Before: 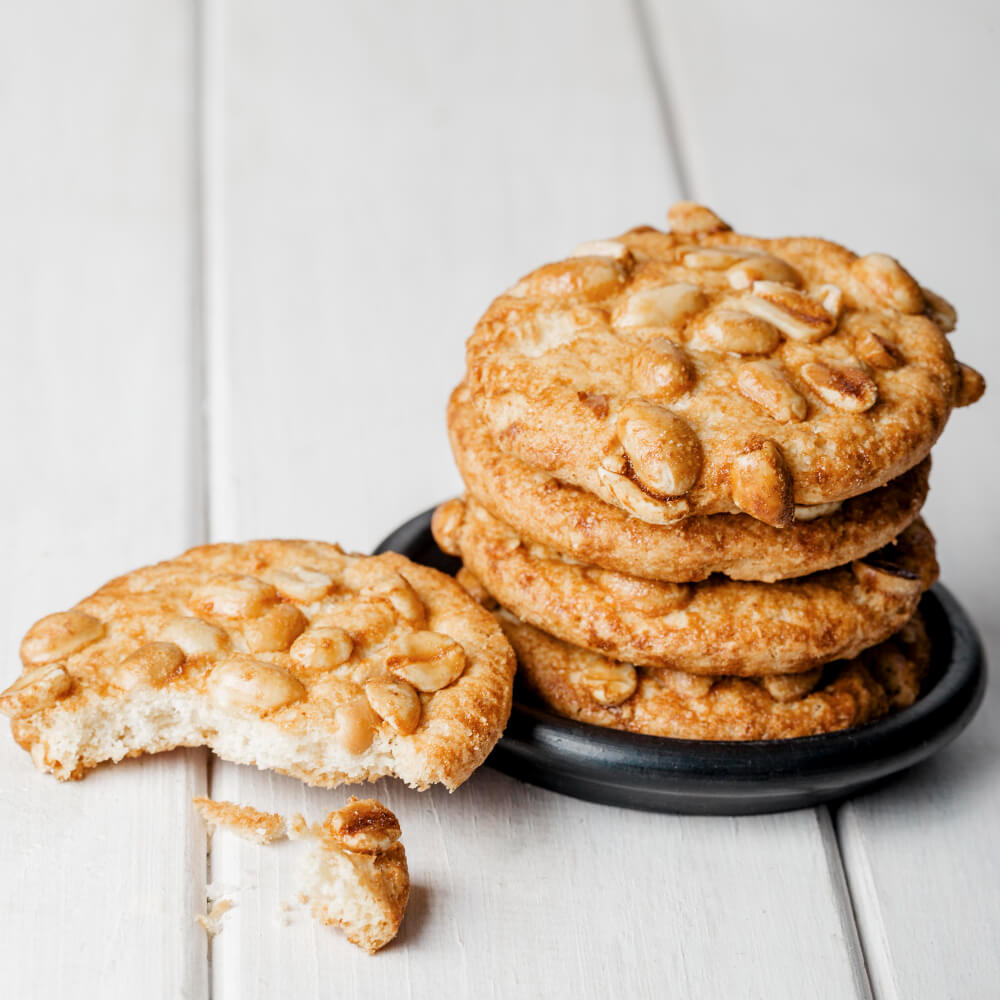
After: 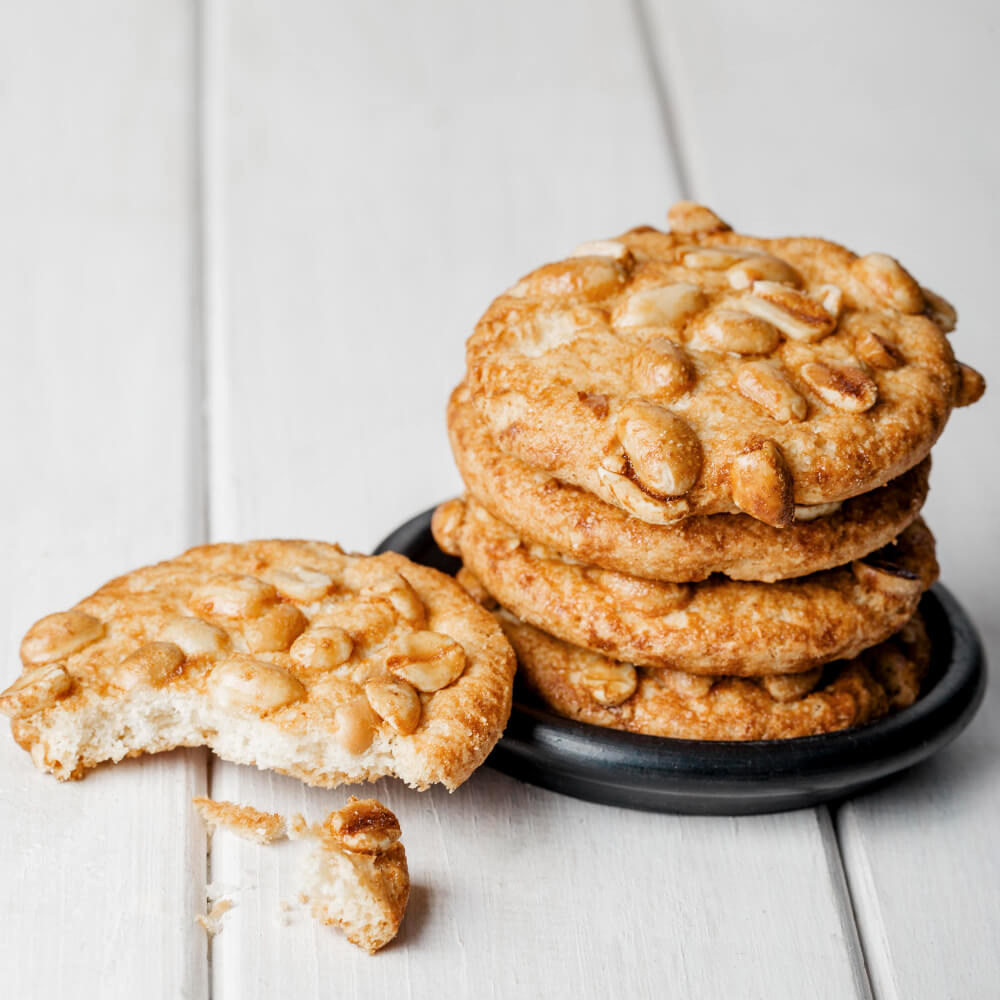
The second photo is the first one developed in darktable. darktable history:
shadows and highlights: shadows 2.46, highlights -18.3, soften with gaussian
